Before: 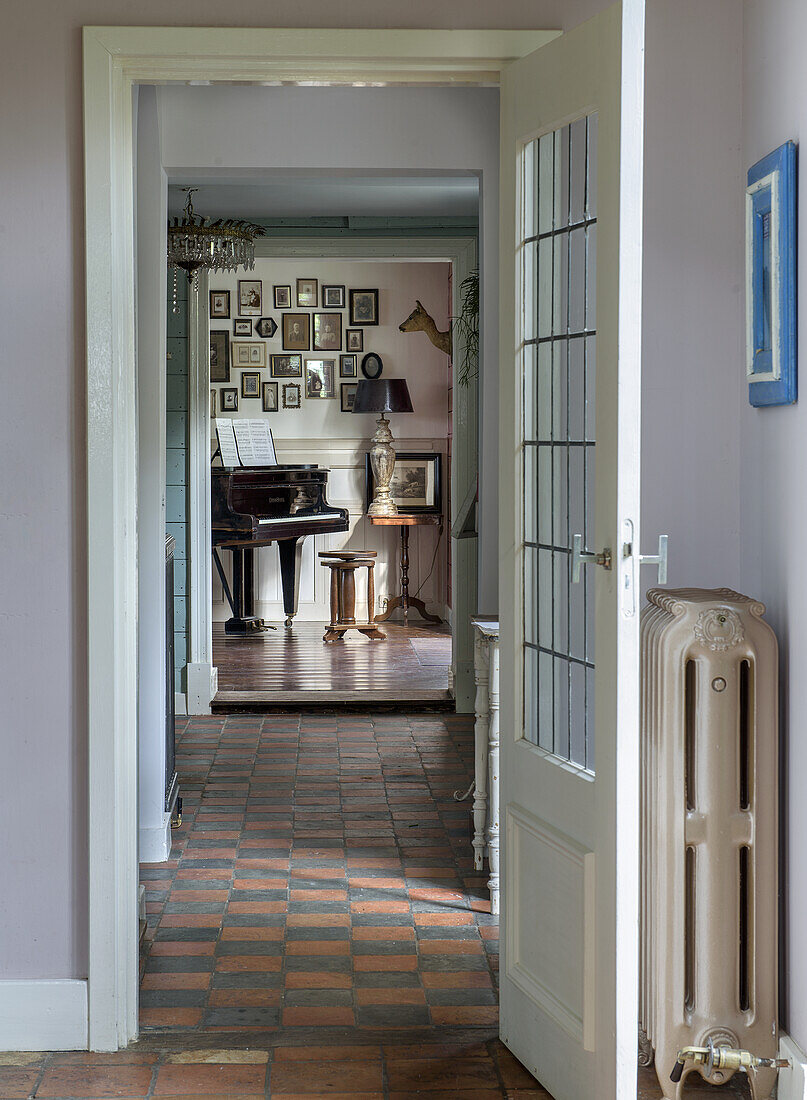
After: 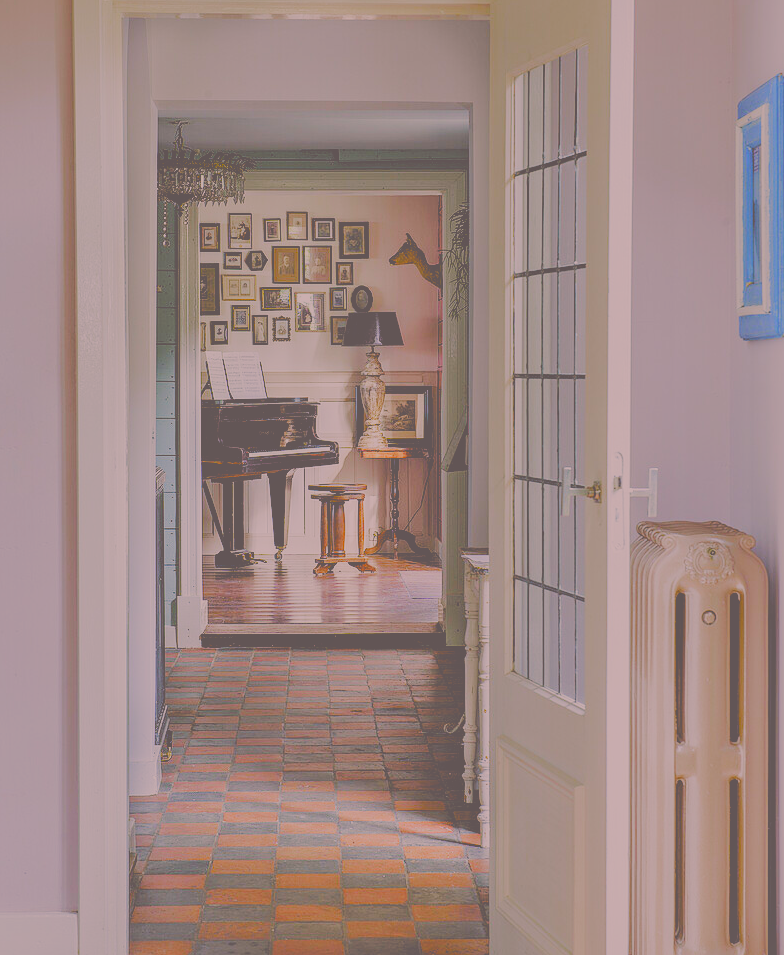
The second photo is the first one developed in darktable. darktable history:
filmic rgb: black relative exposure -2.73 EV, white relative exposure 4.56 EV, hardness 1.72, contrast 1.265, preserve chrominance no, color science v5 (2021), contrast in shadows safe, contrast in highlights safe
tone curve: curves: ch0 [(0, 0) (0.003, 0.322) (0.011, 0.327) (0.025, 0.345) (0.044, 0.365) (0.069, 0.378) (0.1, 0.391) (0.136, 0.403) (0.177, 0.412) (0.224, 0.429) (0.277, 0.448) (0.335, 0.474) (0.399, 0.503) (0.468, 0.537) (0.543, 0.57) (0.623, 0.61) (0.709, 0.653) (0.801, 0.699) (0.898, 0.75) (1, 1)], color space Lab, independent channels, preserve colors none
contrast brightness saturation: contrast -0.295
local contrast: mode bilateral grid, contrast 20, coarseness 51, detail 119%, midtone range 0.2
exposure: black level correction 0, exposure 0.395 EV, compensate highlight preservation false
crop: left 1.282%, top 6.101%, right 1.564%, bottom 7.019%
levels: levels [0.062, 0.494, 0.925]
color correction: highlights a* 14.58, highlights b* 4.77
